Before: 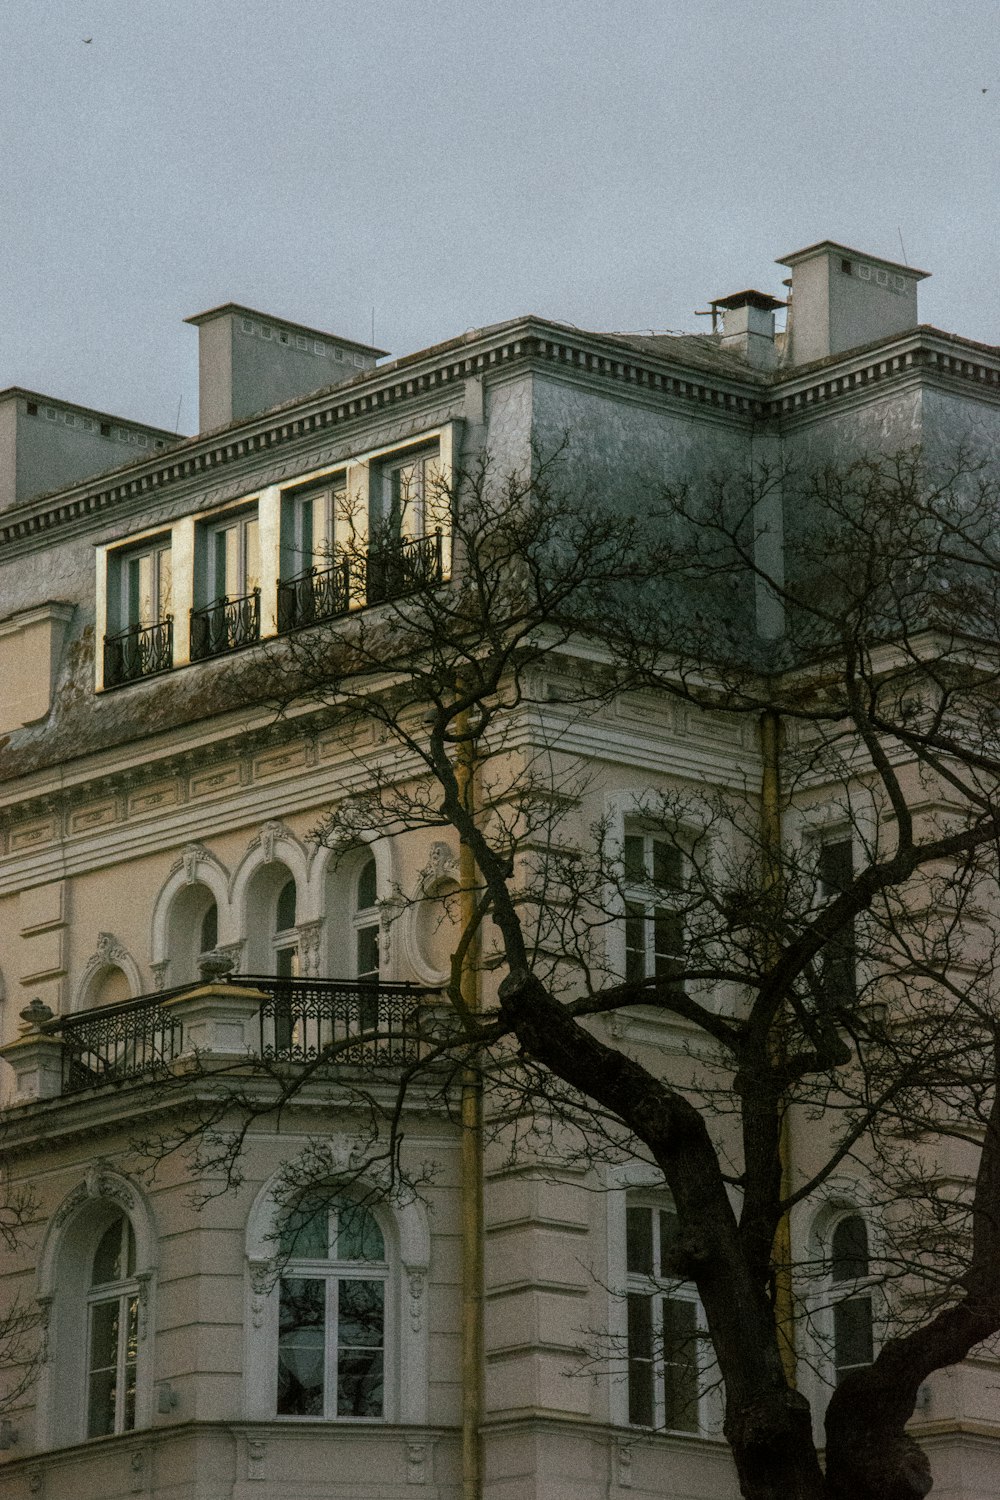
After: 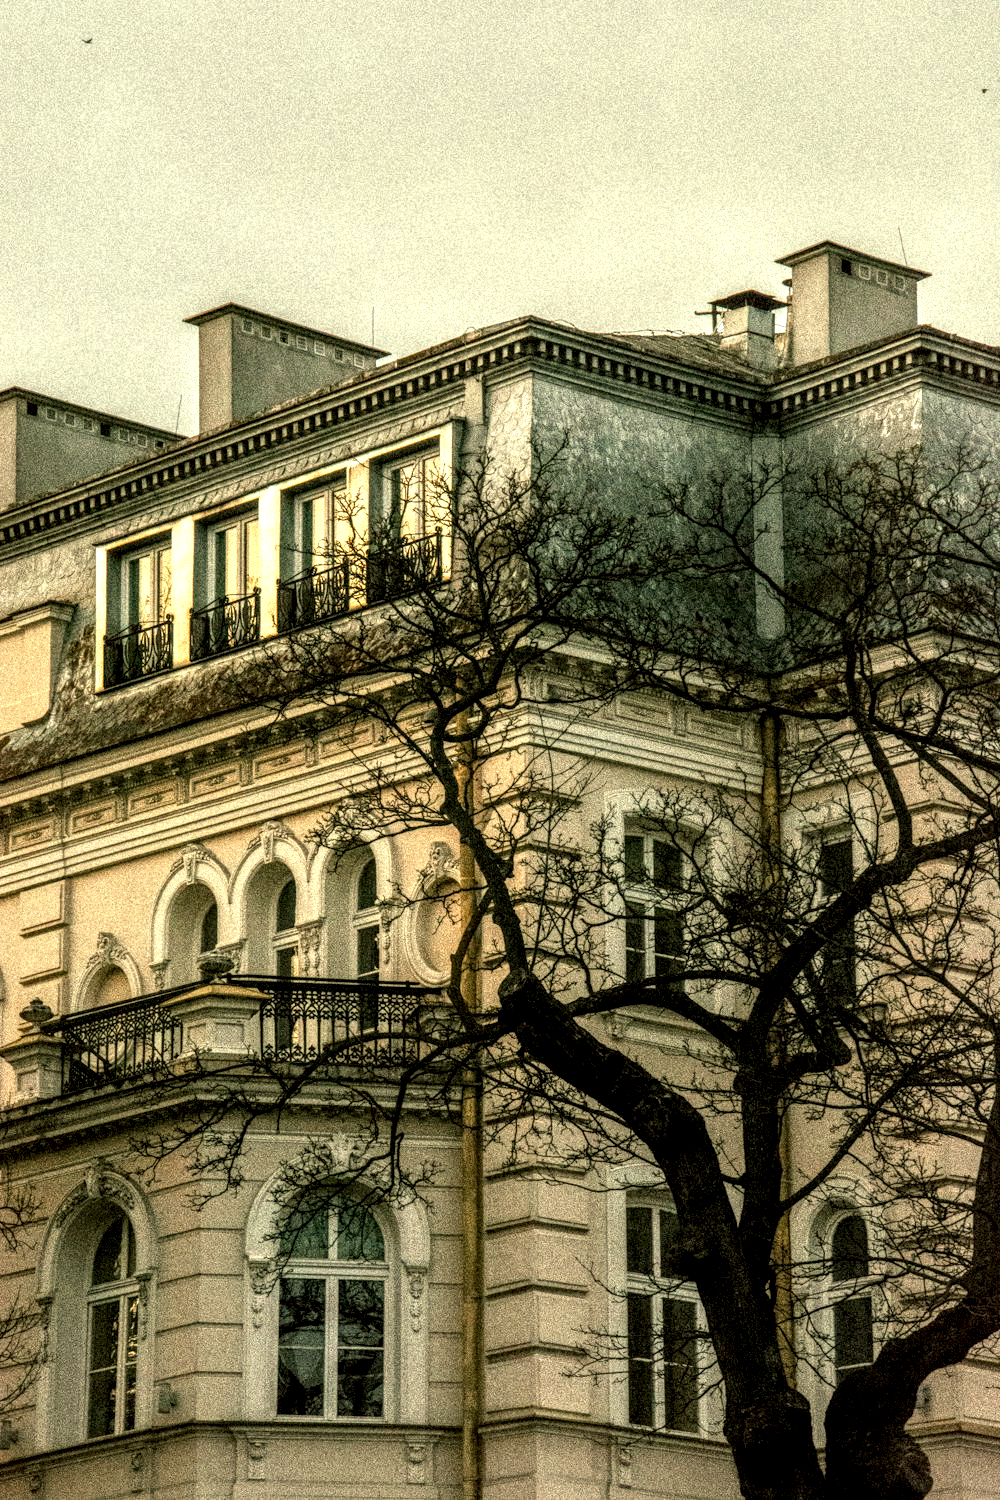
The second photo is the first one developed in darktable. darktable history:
white balance: red 1.08, blue 0.791
local contrast: highlights 20%, detail 197%
exposure: black level correction 0, exposure 0.9 EV, compensate highlight preservation false
rotate and perspective: automatic cropping off
